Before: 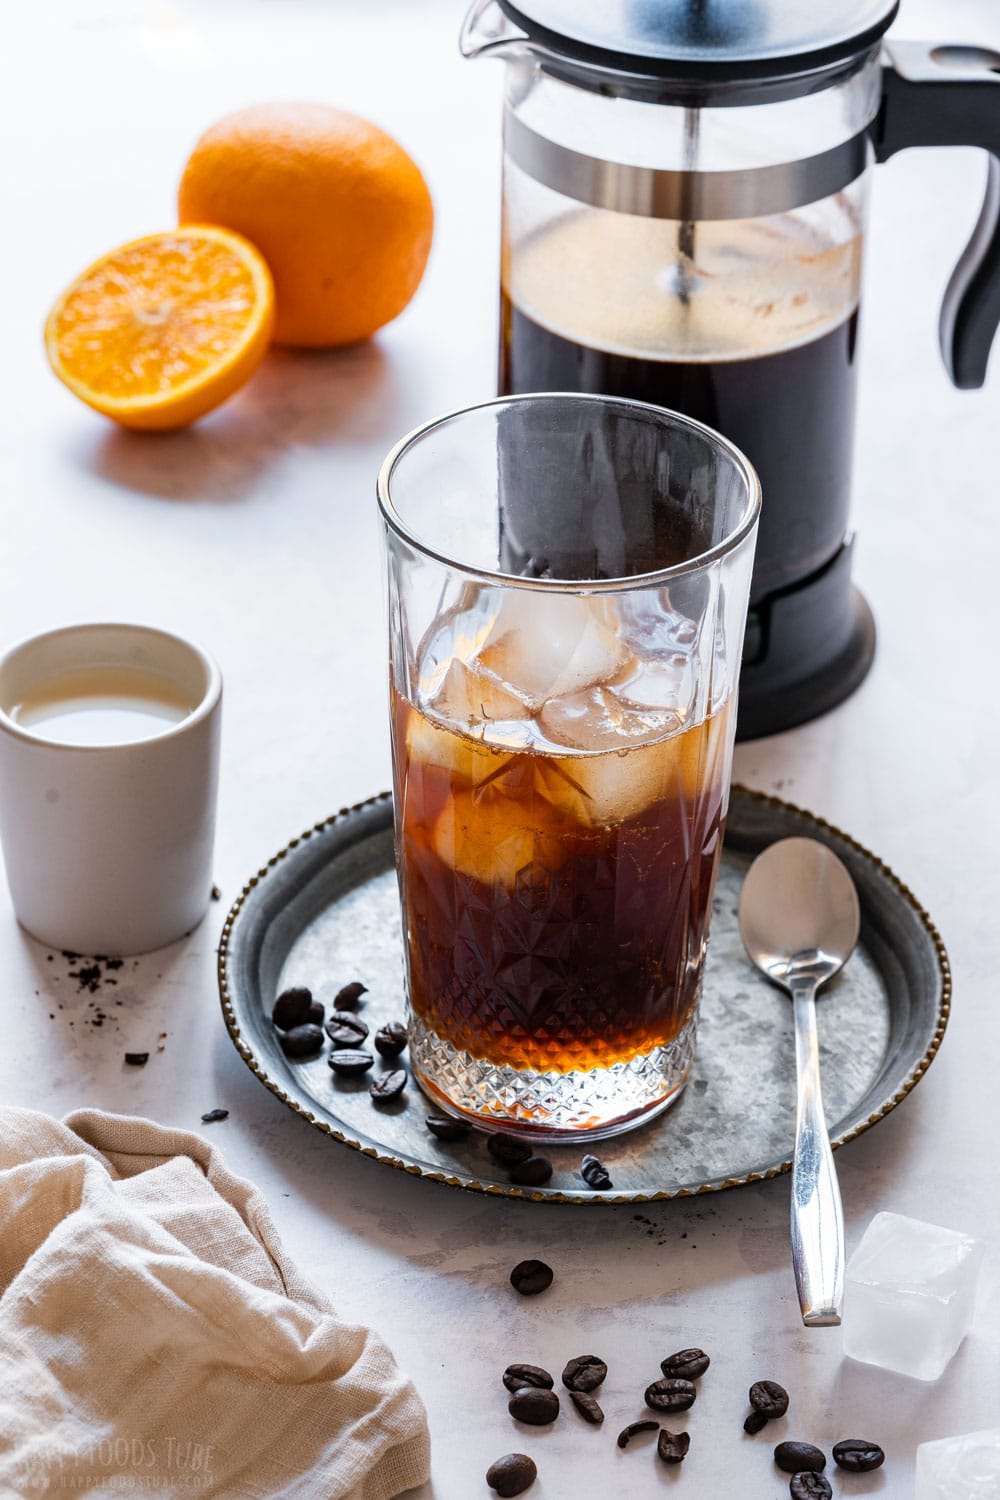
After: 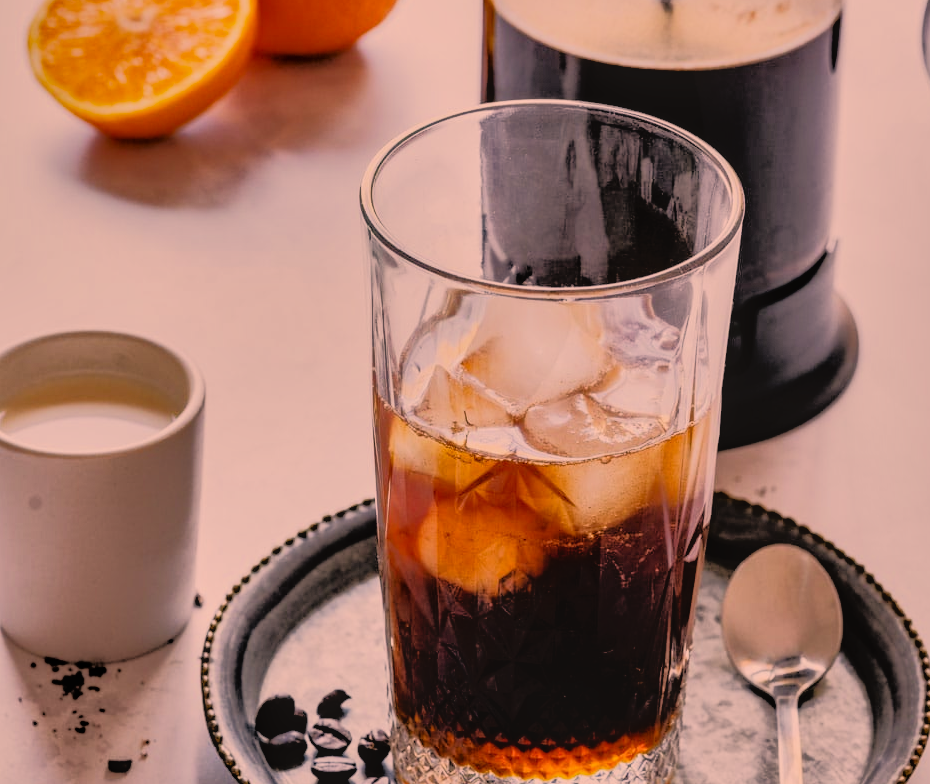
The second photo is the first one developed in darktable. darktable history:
crop: left 1.791%, top 19.59%, right 5.115%, bottom 28.134%
shadows and highlights: shadows 75.62, highlights -60.57, soften with gaussian
color correction: highlights a* 21.5, highlights b* 19.33
tone equalizer: -8 EV -1.87 EV, -7 EV -1.17 EV, -6 EV -1.64 EV, edges refinement/feathering 500, mask exposure compensation -1.57 EV, preserve details no
local contrast: detail 110%
exposure: exposure 0.16 EV, compensate highlight preservation false
filmic rgb: black relative exposure -7.65 EV, white relative exposure 4.56 EV, hardness 3.61, contrast 0.992
